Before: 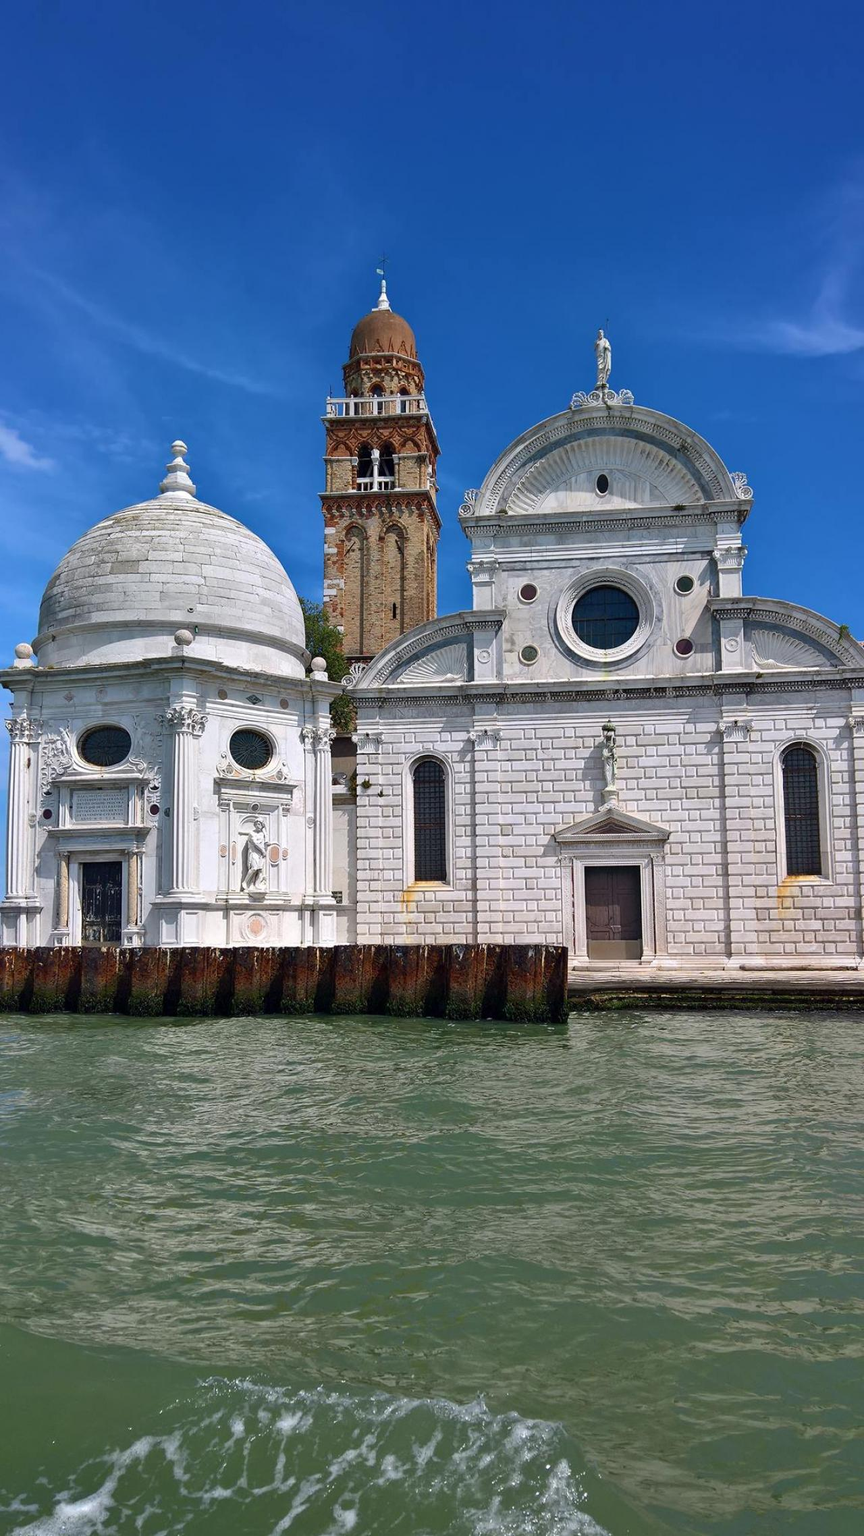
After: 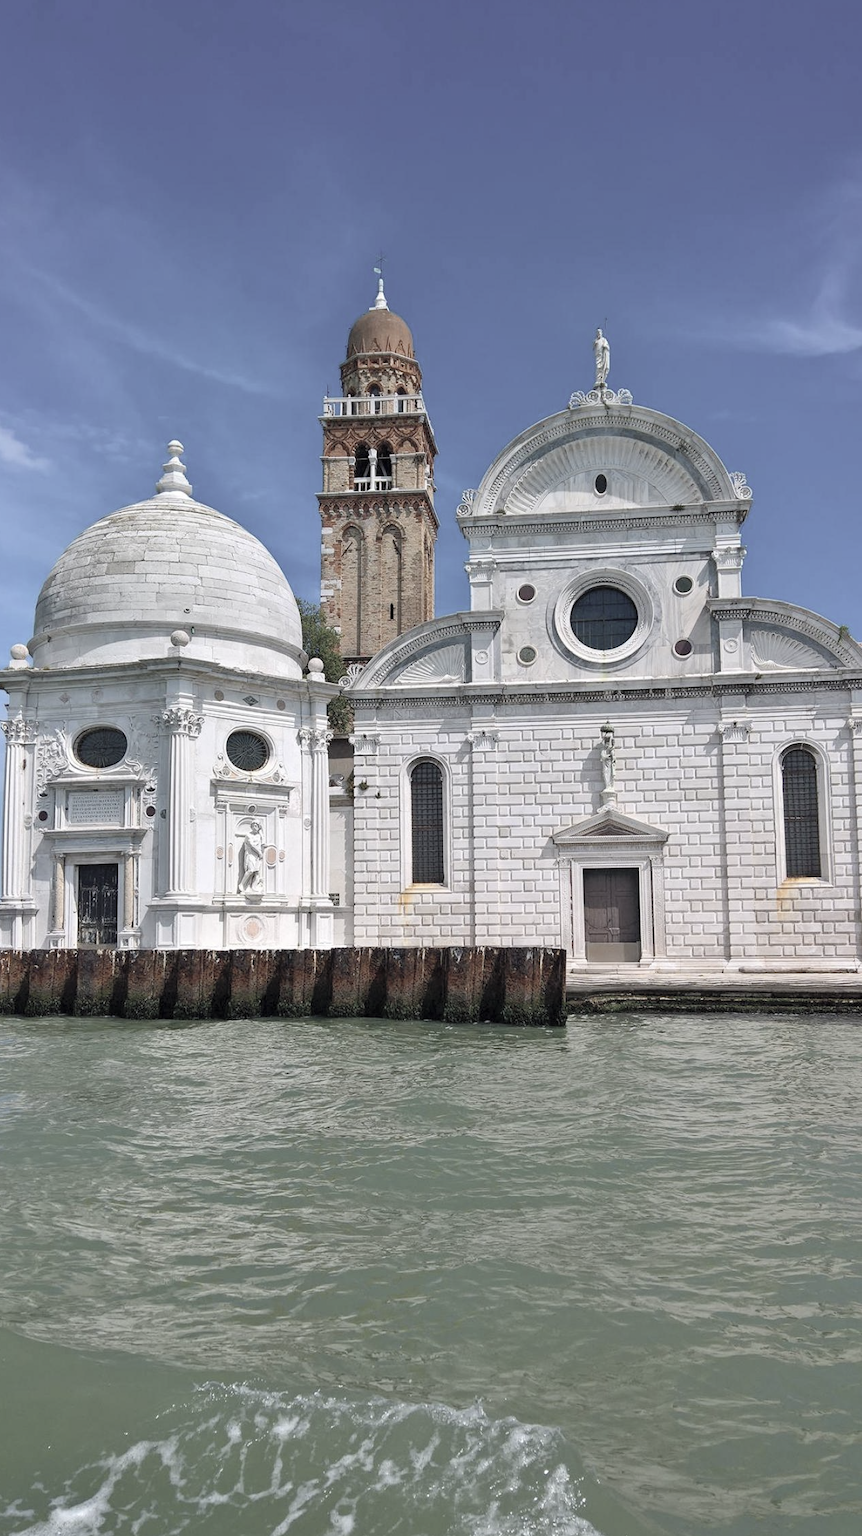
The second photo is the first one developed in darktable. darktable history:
crop and rotate: left 0.614%, top 0.179%, bottom 0.309%
contrast brightness saturation: brightness 0.18, saturation -0.5
